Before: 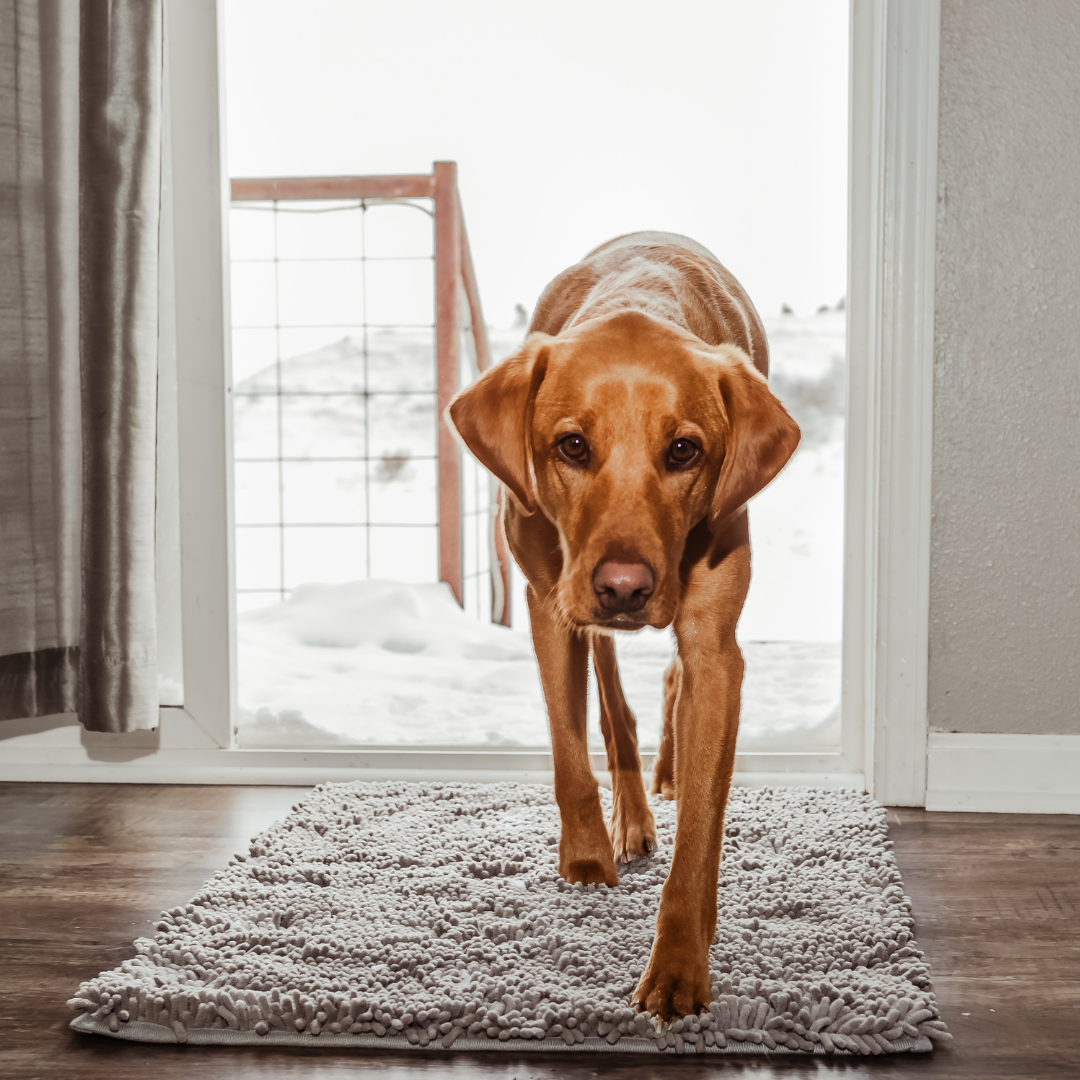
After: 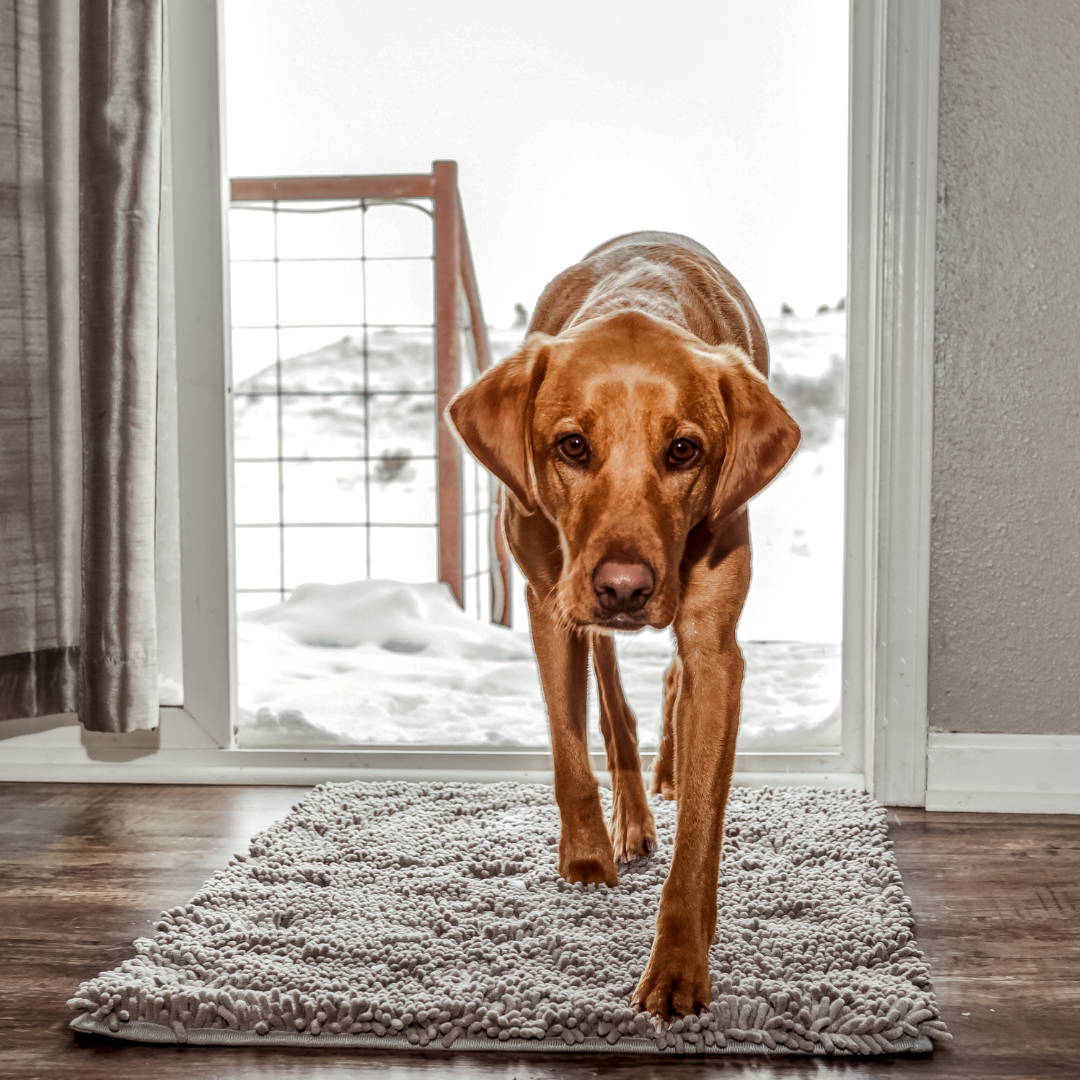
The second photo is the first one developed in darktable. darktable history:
shadows and highlights: on, module defaults
local contrast: highlights 100%, shadows 100%, detail 200%, midtone range 0.2
